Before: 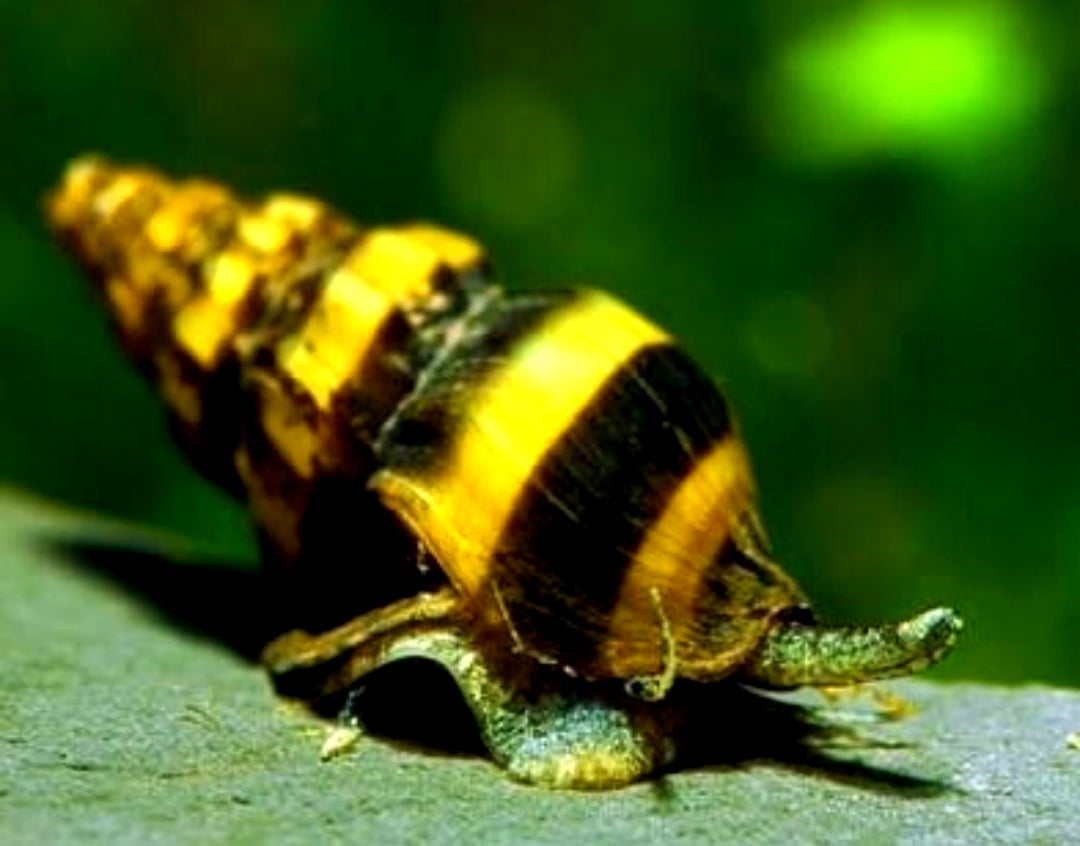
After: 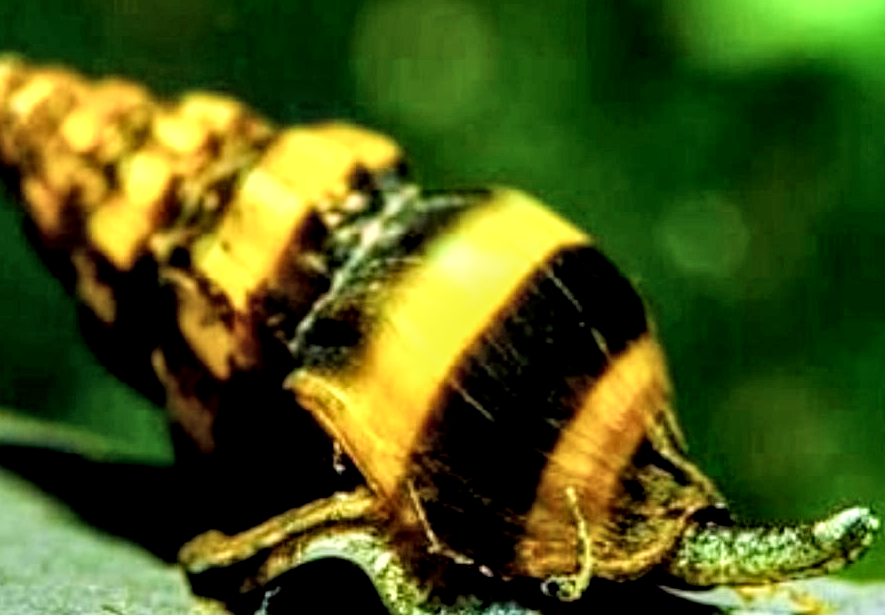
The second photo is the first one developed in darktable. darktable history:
exposure: exposure 0.515 EV, compensate highlight preservation false
crop: left 7.856%, top 11.836%, right 10.12%, bottom 15.387%
local contrast: highlights 79%, shadows 56%, detail 175%, midtone range 0.428
filmic rgb: hardness 4.17
